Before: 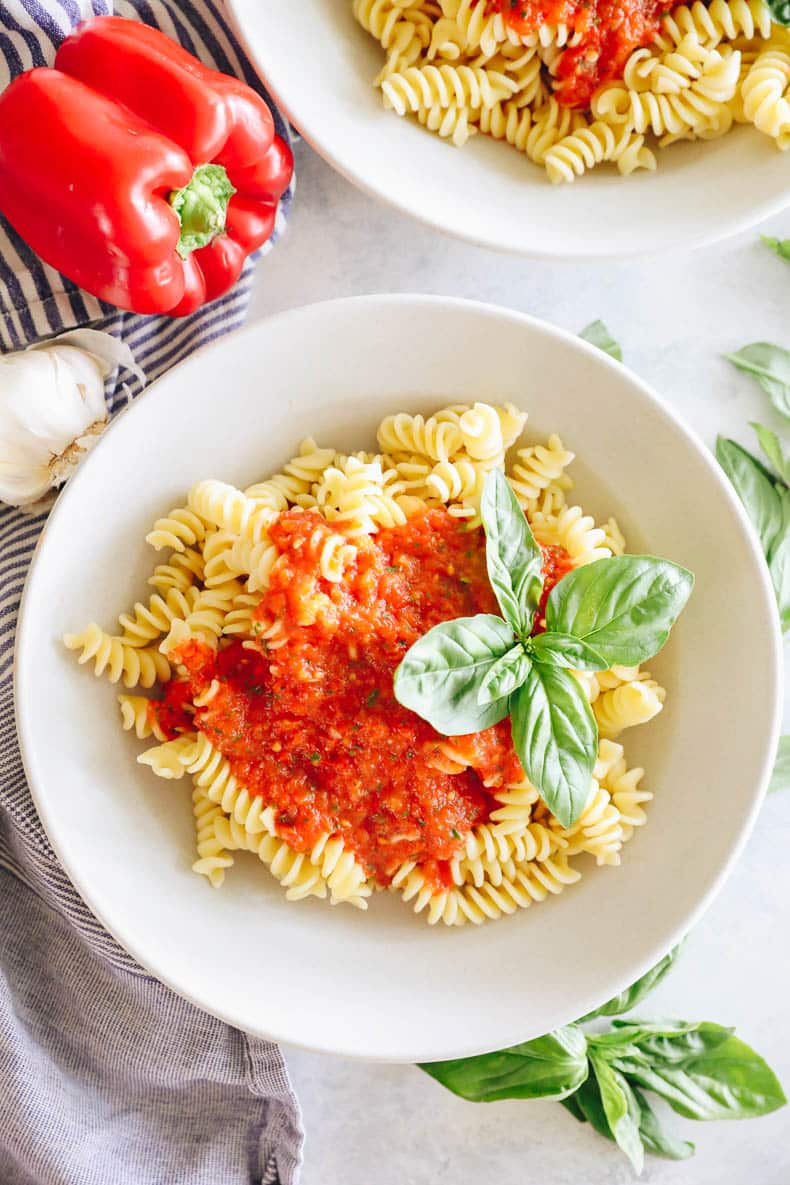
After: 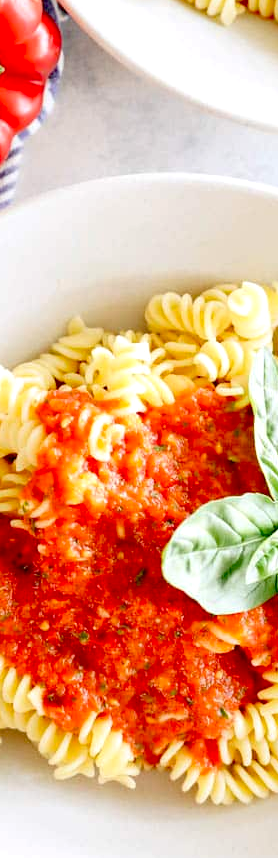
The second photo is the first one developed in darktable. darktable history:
crop and rotate: left 29.476%, top 10.214%, right 35.32%, bottom 17.333%
exposure: black level correction 0.025, exposure 0.182 EV, compensate highlight preservation false
